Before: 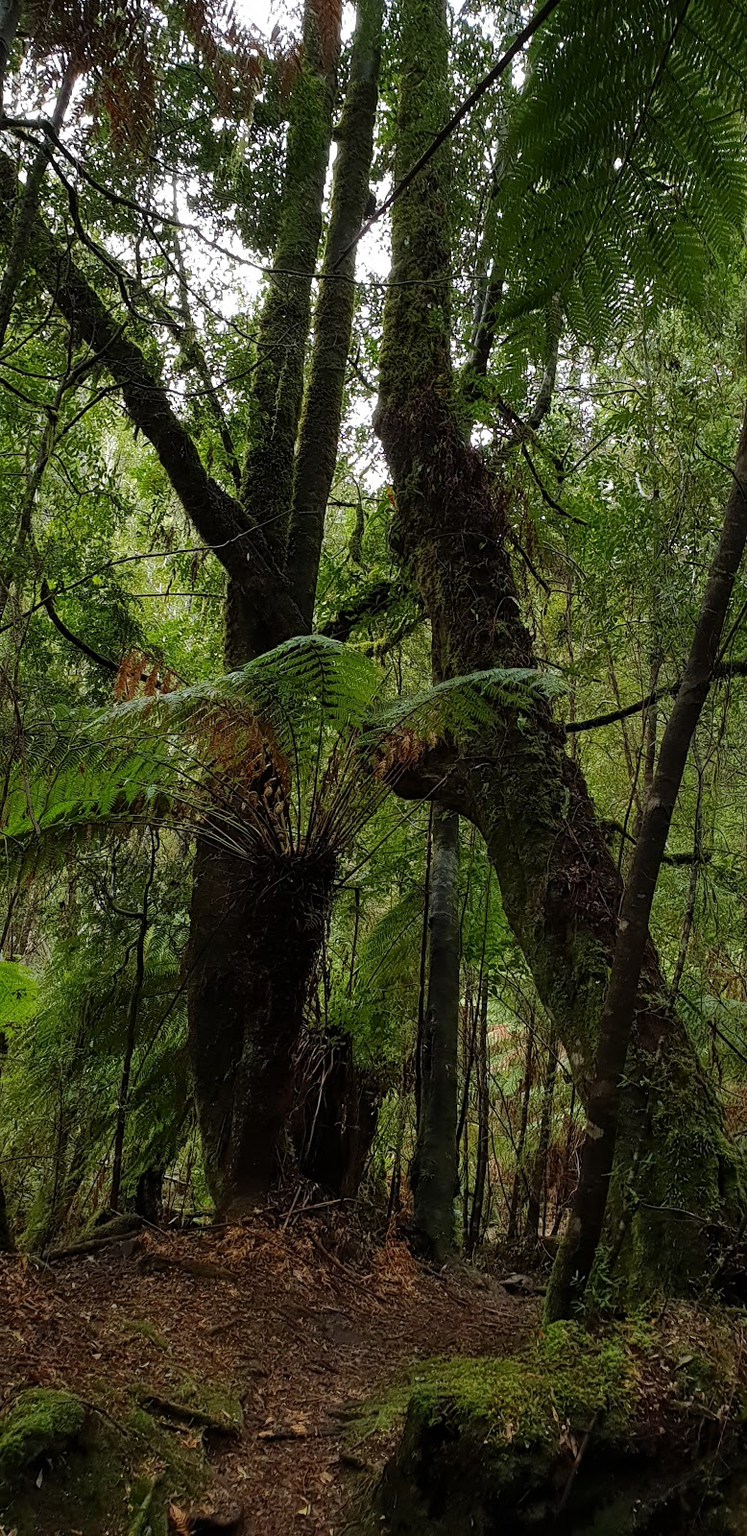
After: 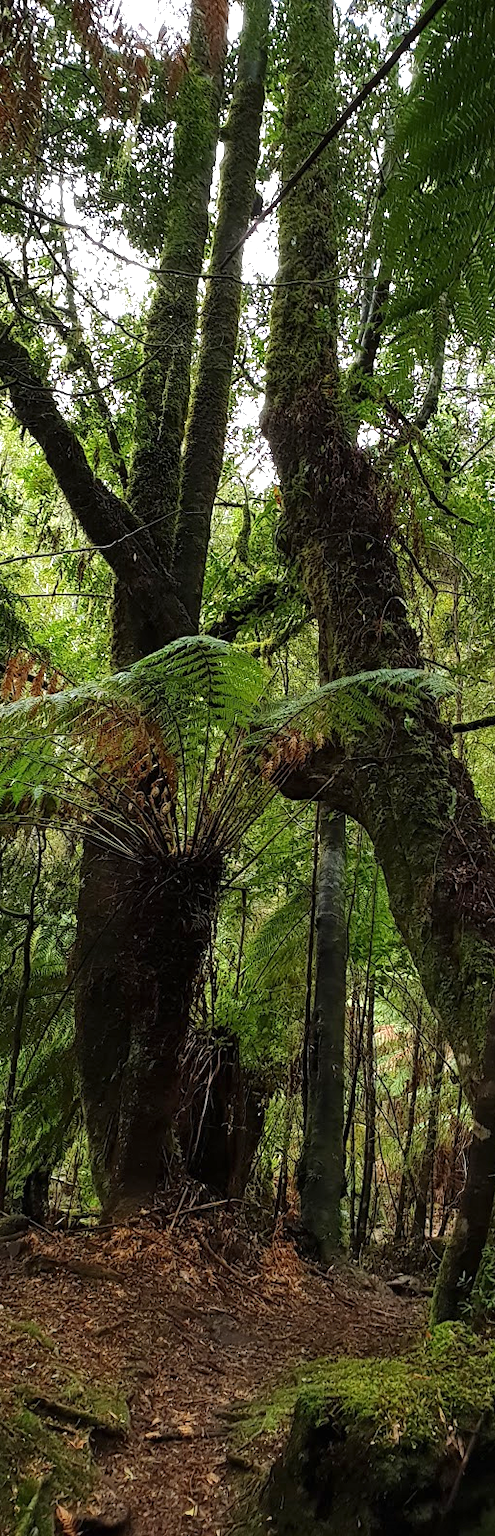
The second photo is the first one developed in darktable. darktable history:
tone equalizer: on, module defaults
exposure: black level correction 0, exposure 0.695 EV, compensate exposure bias true, compensate highlight preservation false
crop and rotate: left 15.227%, right 18.387%
